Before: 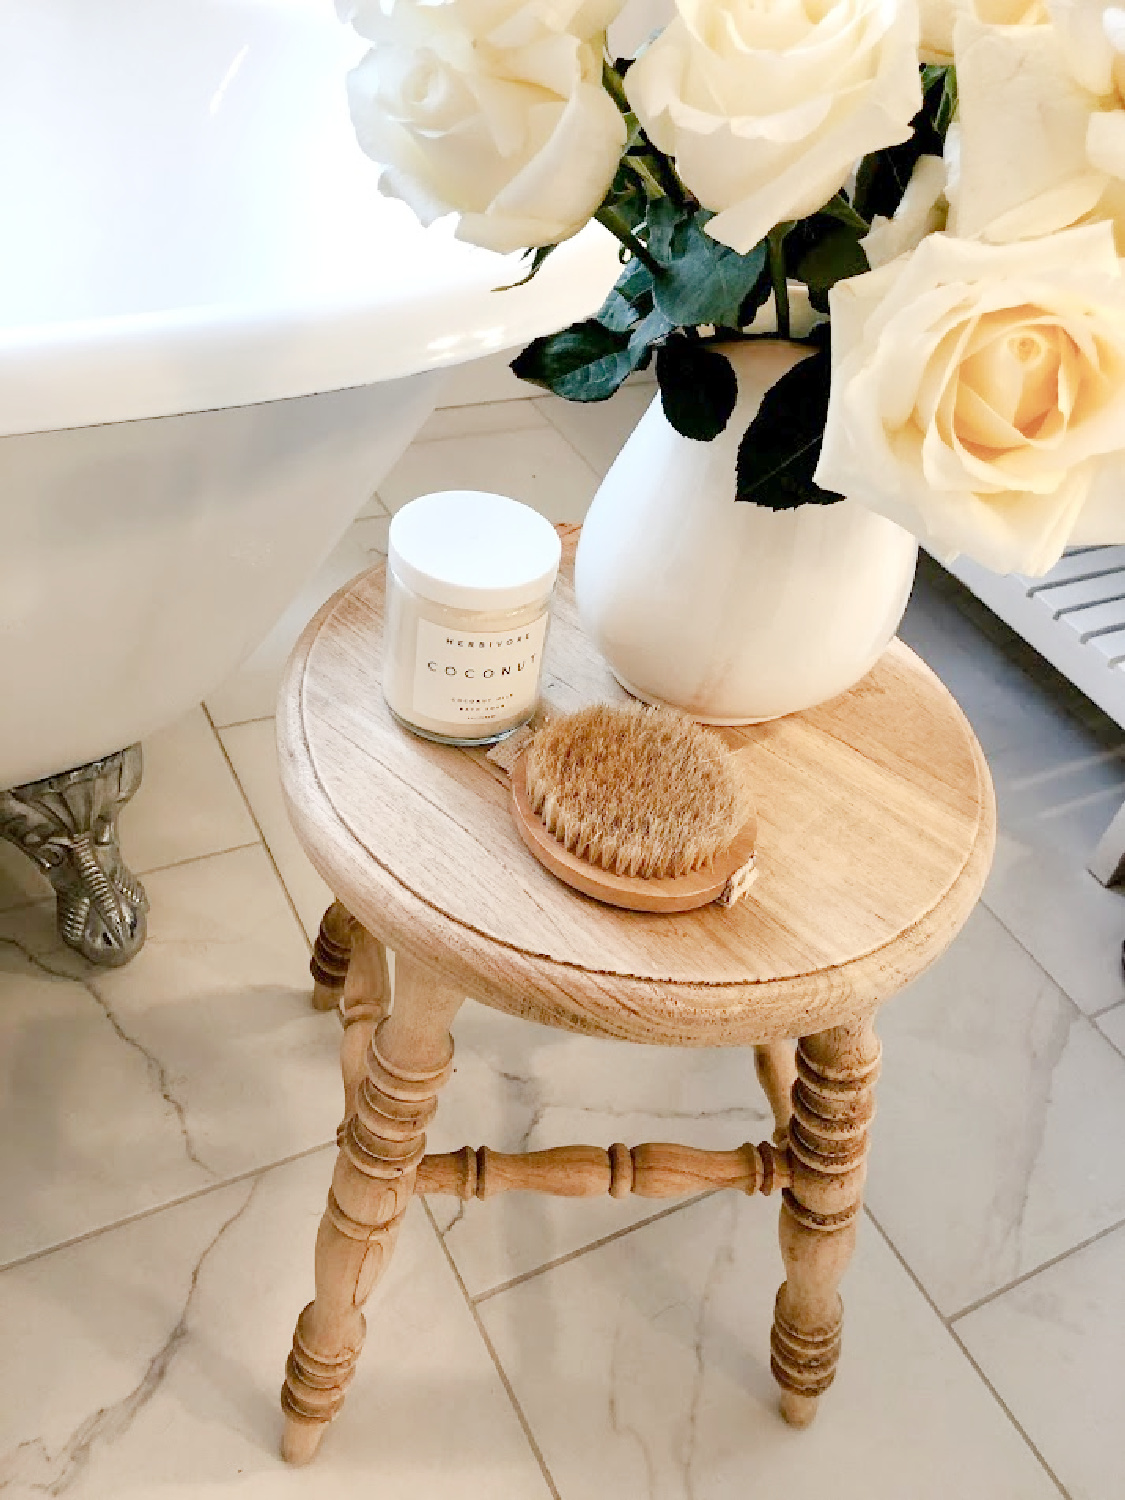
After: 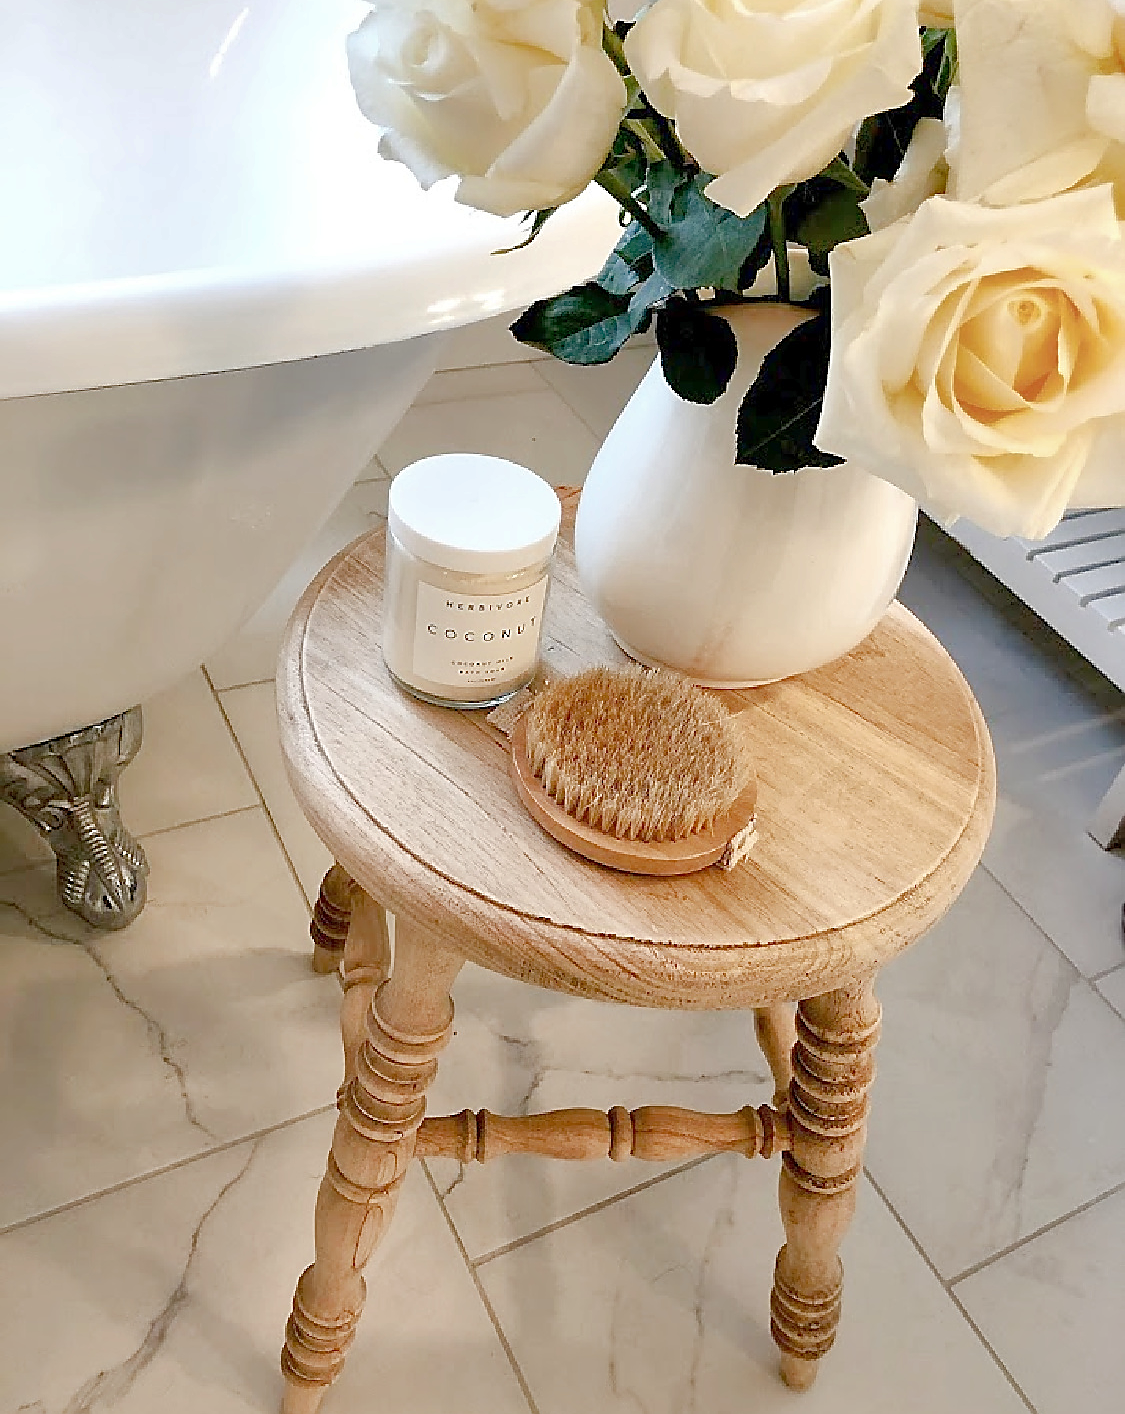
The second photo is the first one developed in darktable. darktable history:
sharpen: radius 1.424, amount 1.236, threshold 0.688
crop and rotate: top 2.522%, bottom 3.164%
shadows and highlights: on, module defaults
